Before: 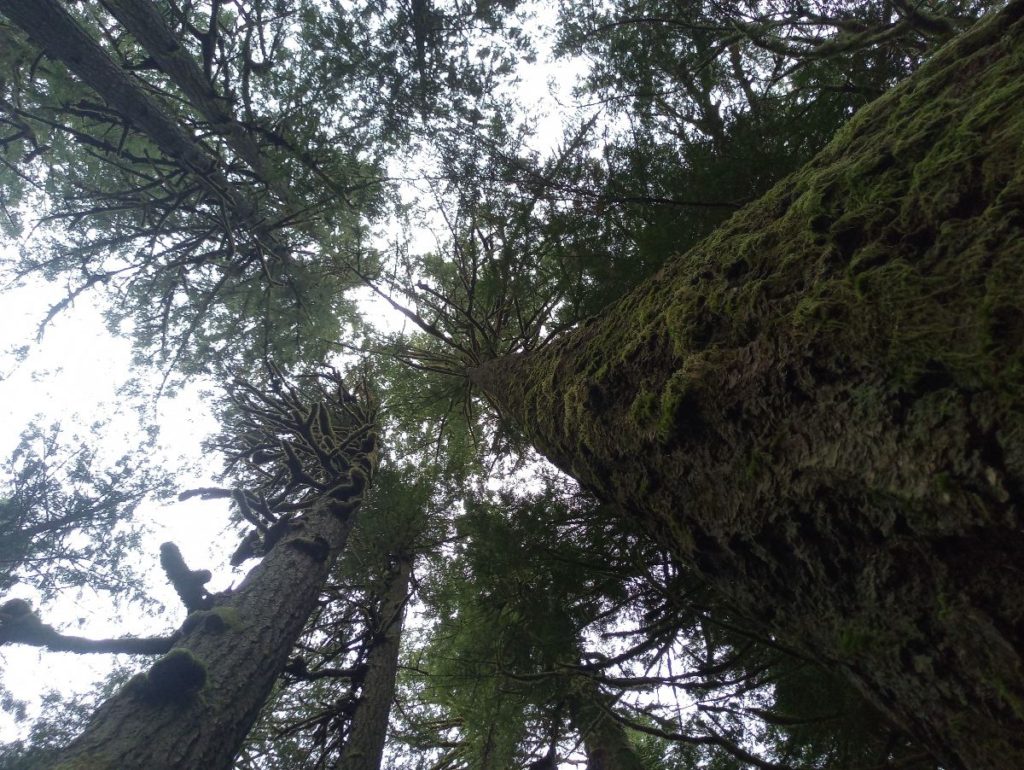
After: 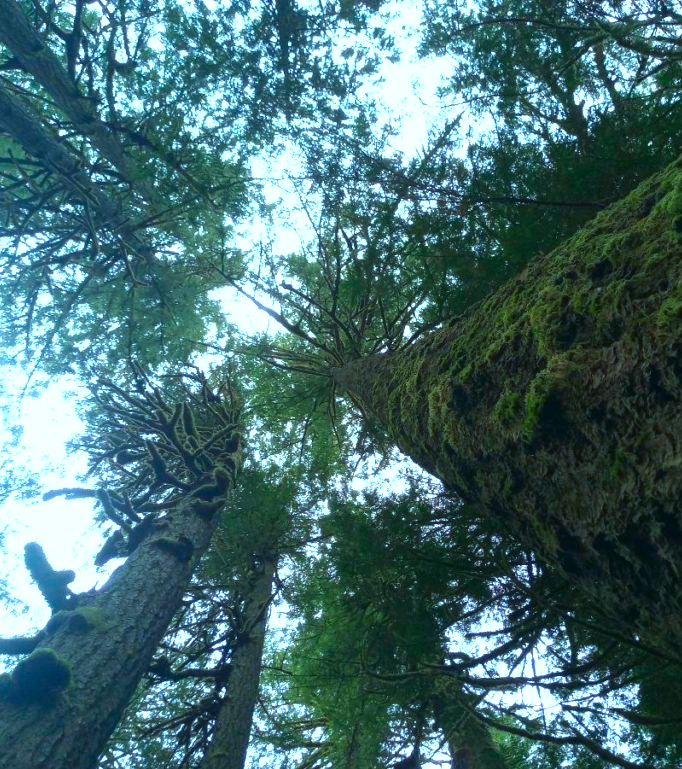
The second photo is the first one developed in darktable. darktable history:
color correction: highlights a* -7.39, highlights b* 1.13, shadows a* -2.82, saturation 1.4
color calibration: illuminant F (fluorescent), F source F9 (Cool White Deluxe 4150 K) – high CRI, x 0.374, y 0.373, temperature 4154.57 K
crop and rotate: left 13.377%, right 19.948%
exposure: black level correction 0, exposure 0.696 EV, compensate highlight preservation false
